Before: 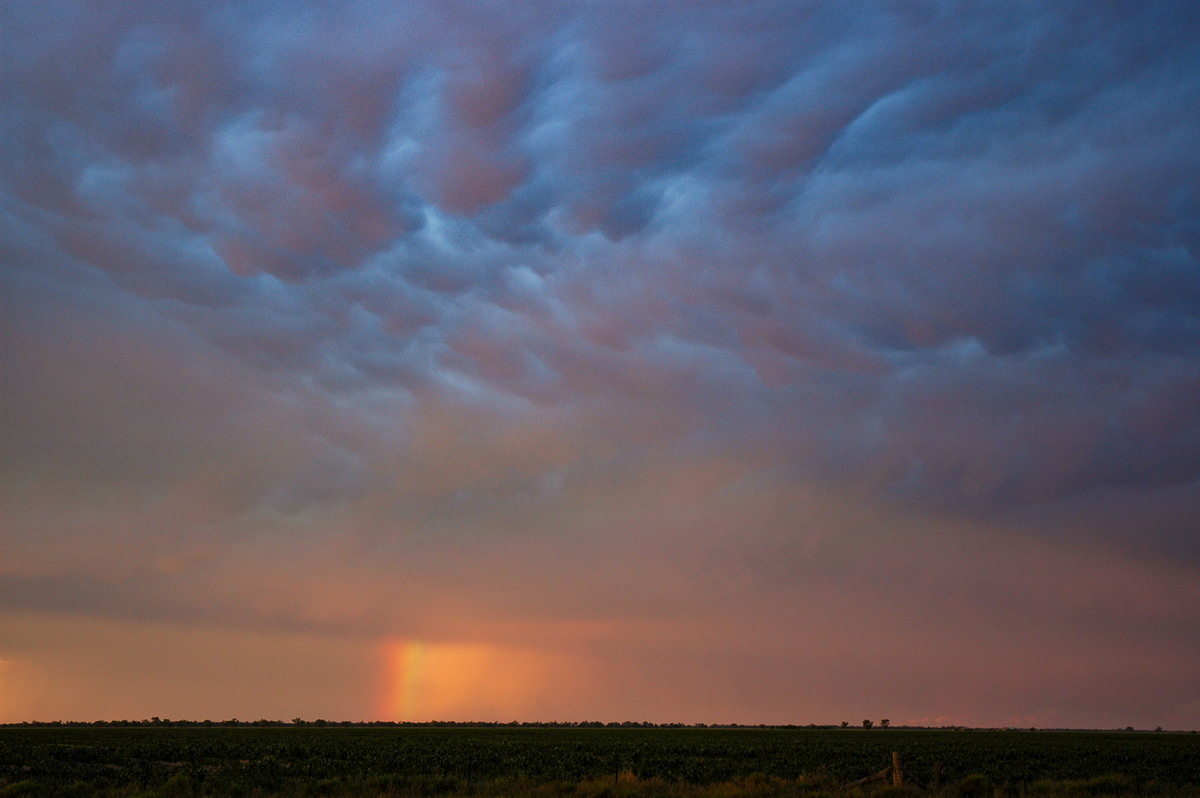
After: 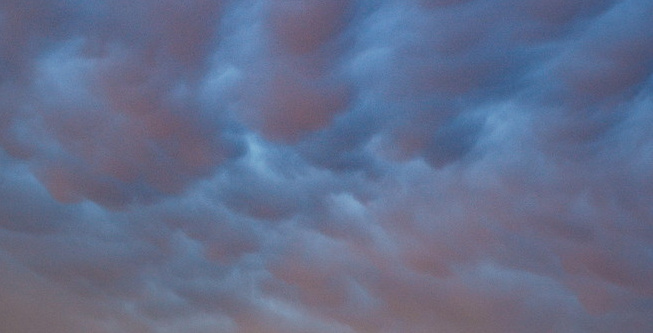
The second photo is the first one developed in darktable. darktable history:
crop: left 14.846%, top 9.159%, right 30.663%, bottom 49.045%
